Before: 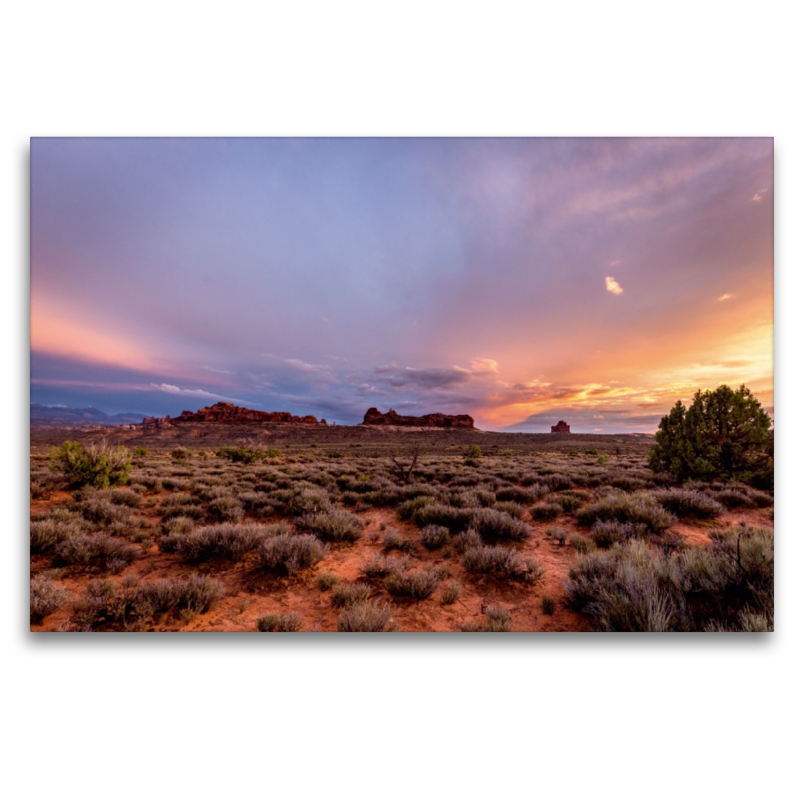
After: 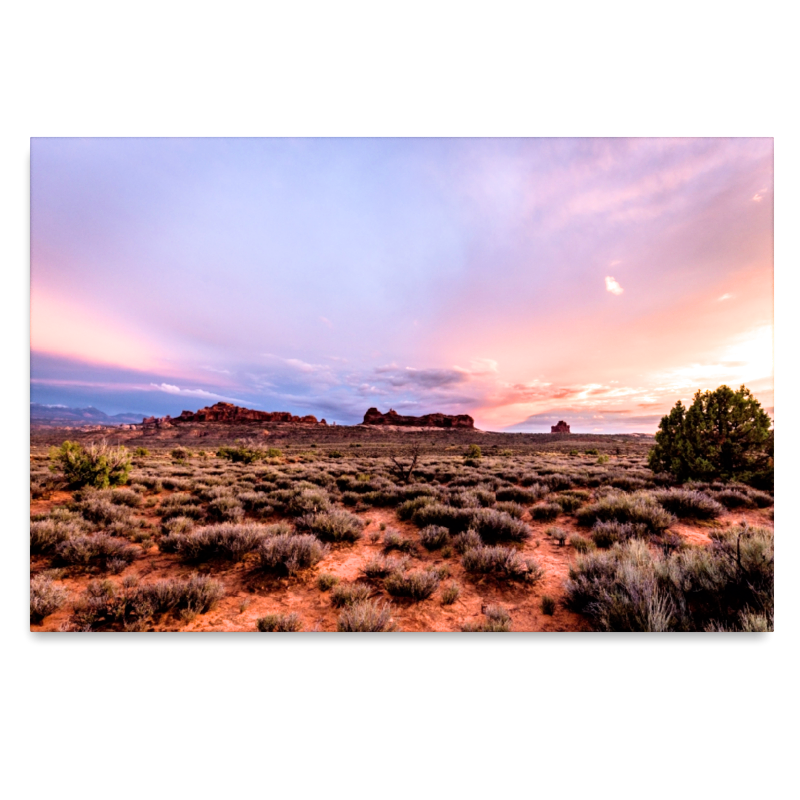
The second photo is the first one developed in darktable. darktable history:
filmic rgb: black relative exposure -8.11 EV, white relative exposure 3.01 EV, hardness 5.33, contrast 1.253
exposure: exposure 1 EV, compensate exposure bias true, compensate highlight preservation false
